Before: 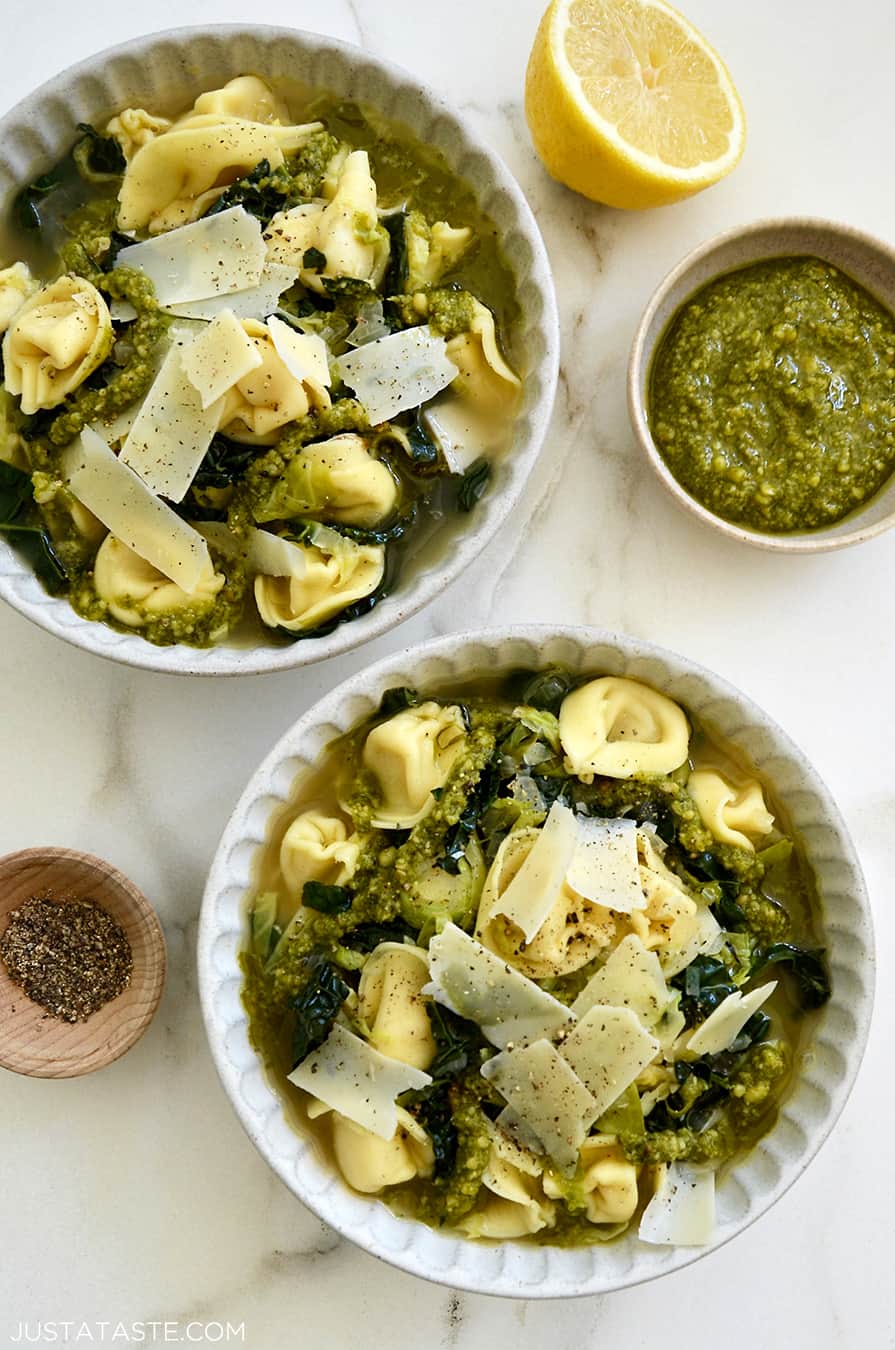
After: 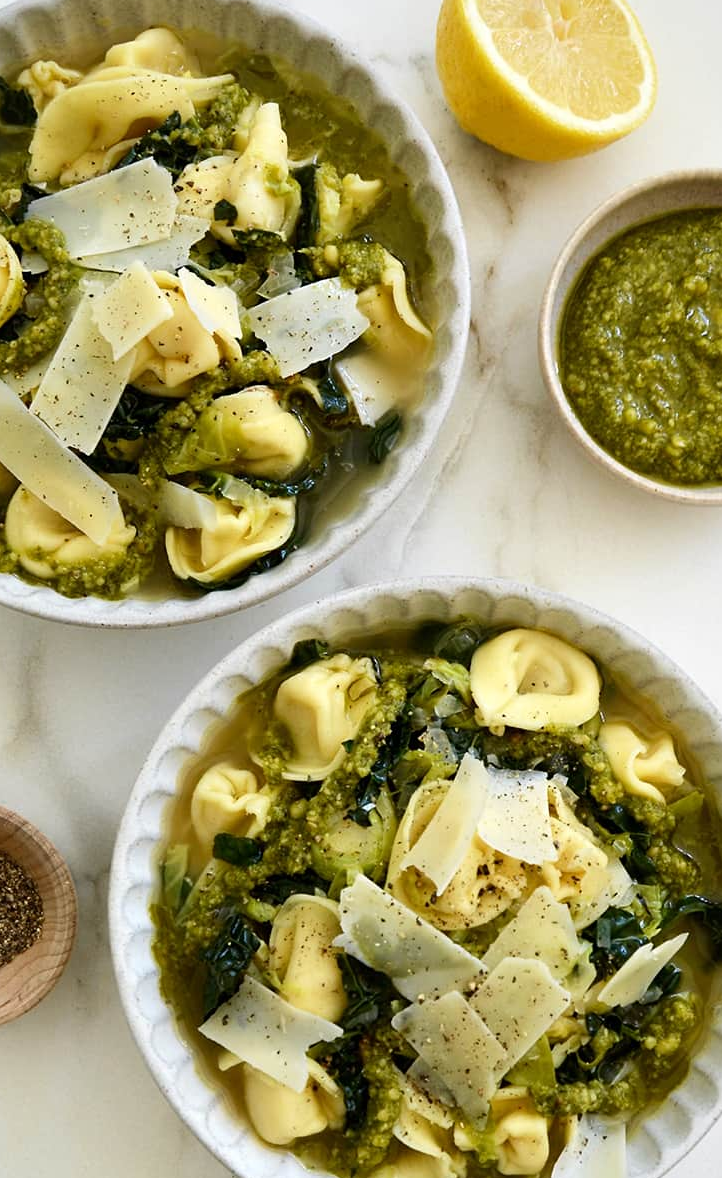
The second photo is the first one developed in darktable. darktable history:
crop: left 9.988%, top 3.577%, right 9.288%, bottom 9.158%
